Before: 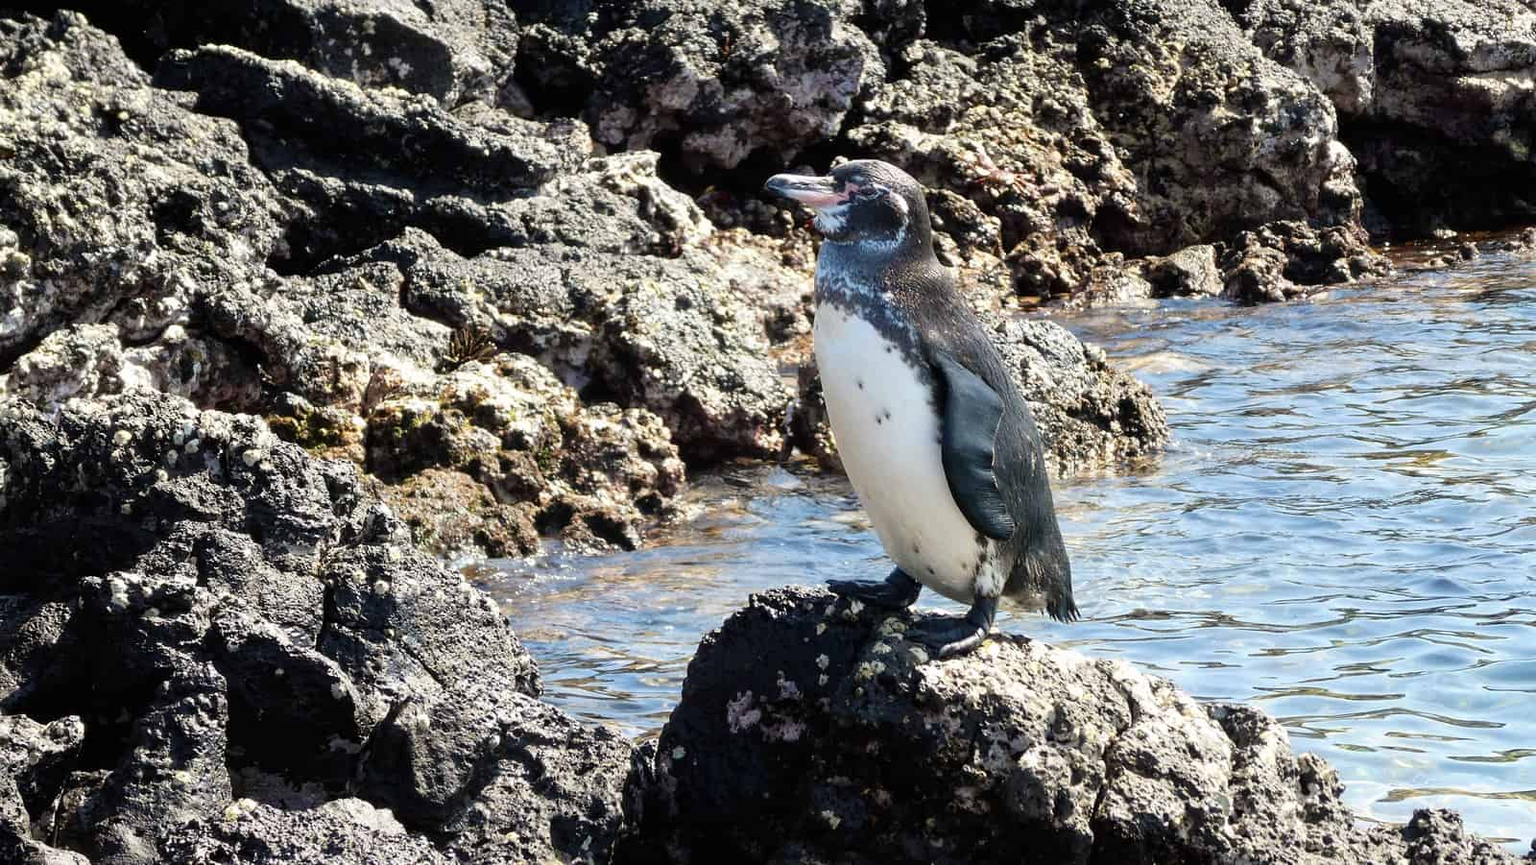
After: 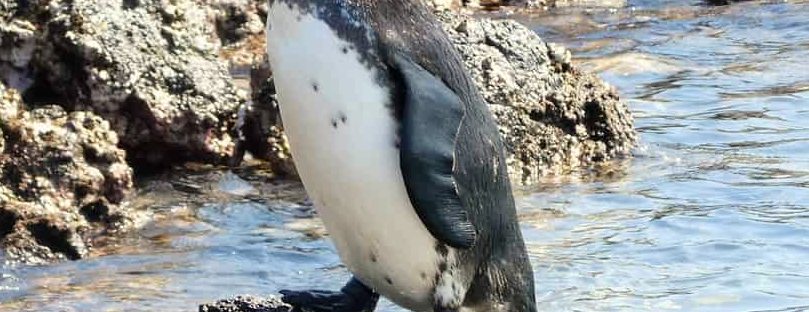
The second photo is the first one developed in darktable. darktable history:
shadows and highlights: shadows -24.66, highlights 50.22, soften with gaussian
crop: left 36.32%, top 34.883%, right 13.062%, bottom 30.43%
color correction: highlights b* 3.05
